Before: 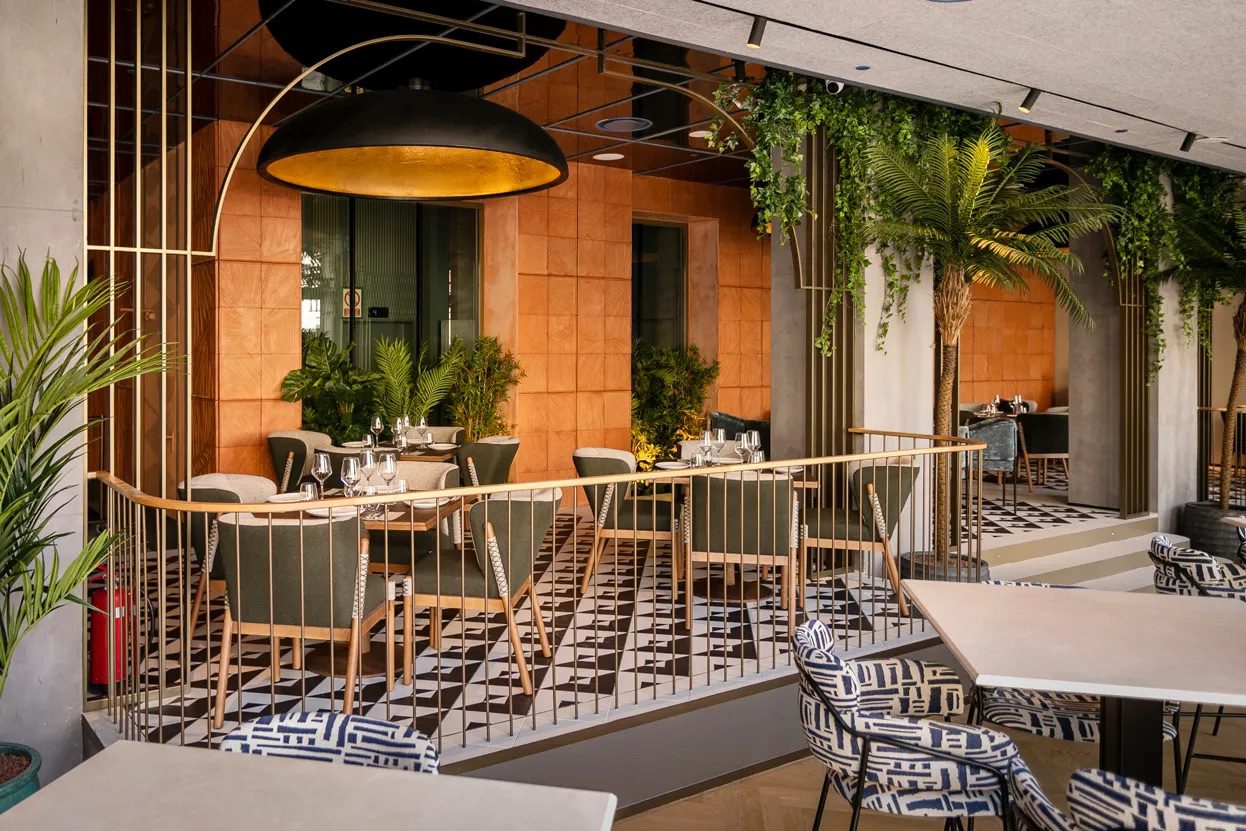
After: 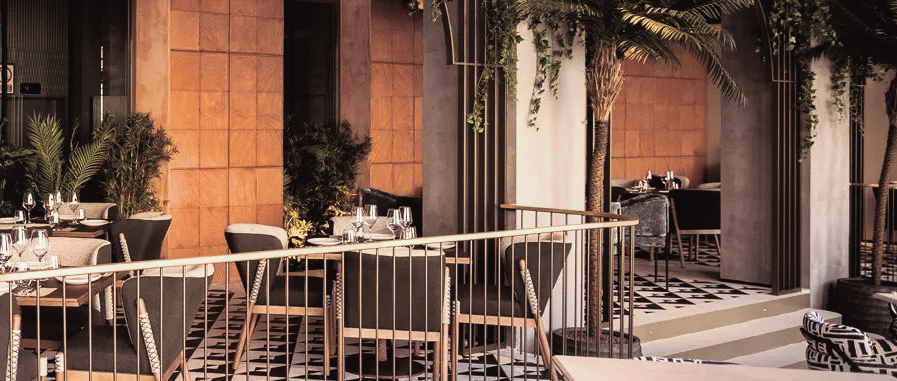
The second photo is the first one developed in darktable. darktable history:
crop and rotate: left 27.938%, top 27.046%, bottom 27.046%
split-toning: shadows › saturation 0.2
filmic rgb: black relative exposure -9.08 EV, white relative exposure 2.3 EV, hardness 7.49
contrast brightness saturation: contrast -0.08, brightness -0.04, saturation -0.11
color balance: lift [0.998, 0.998, 1.001, 1.002], gamma [0.995, 1.025, 0.992, 0.975], gain [0.995, 1.02, 0.997, 0.98]
